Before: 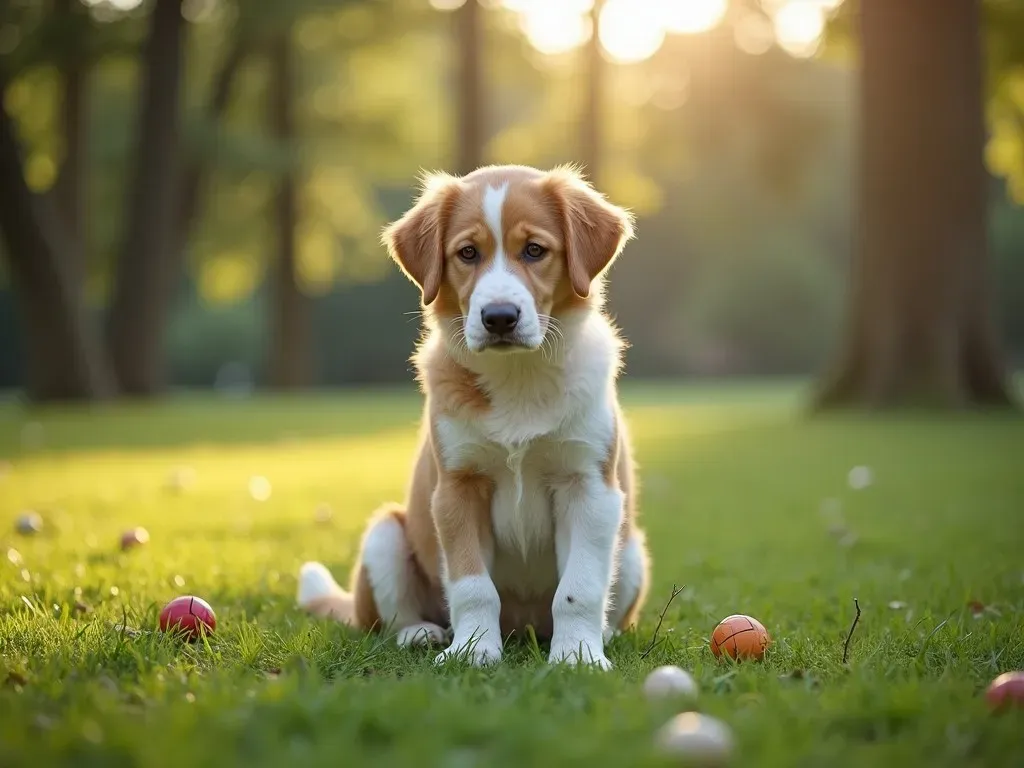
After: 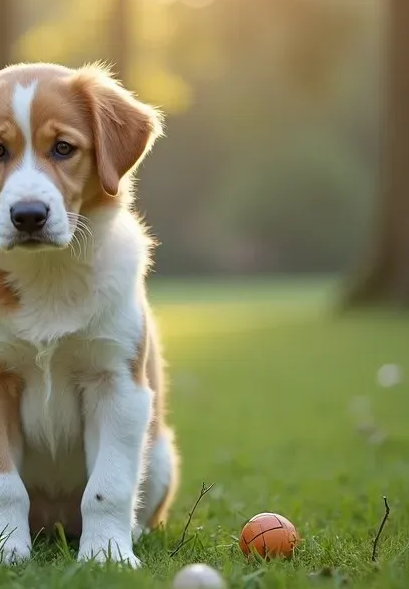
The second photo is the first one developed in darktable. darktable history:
crop: left 46.049%, top 13.307%, right 13.991%, bottom 9.925%
